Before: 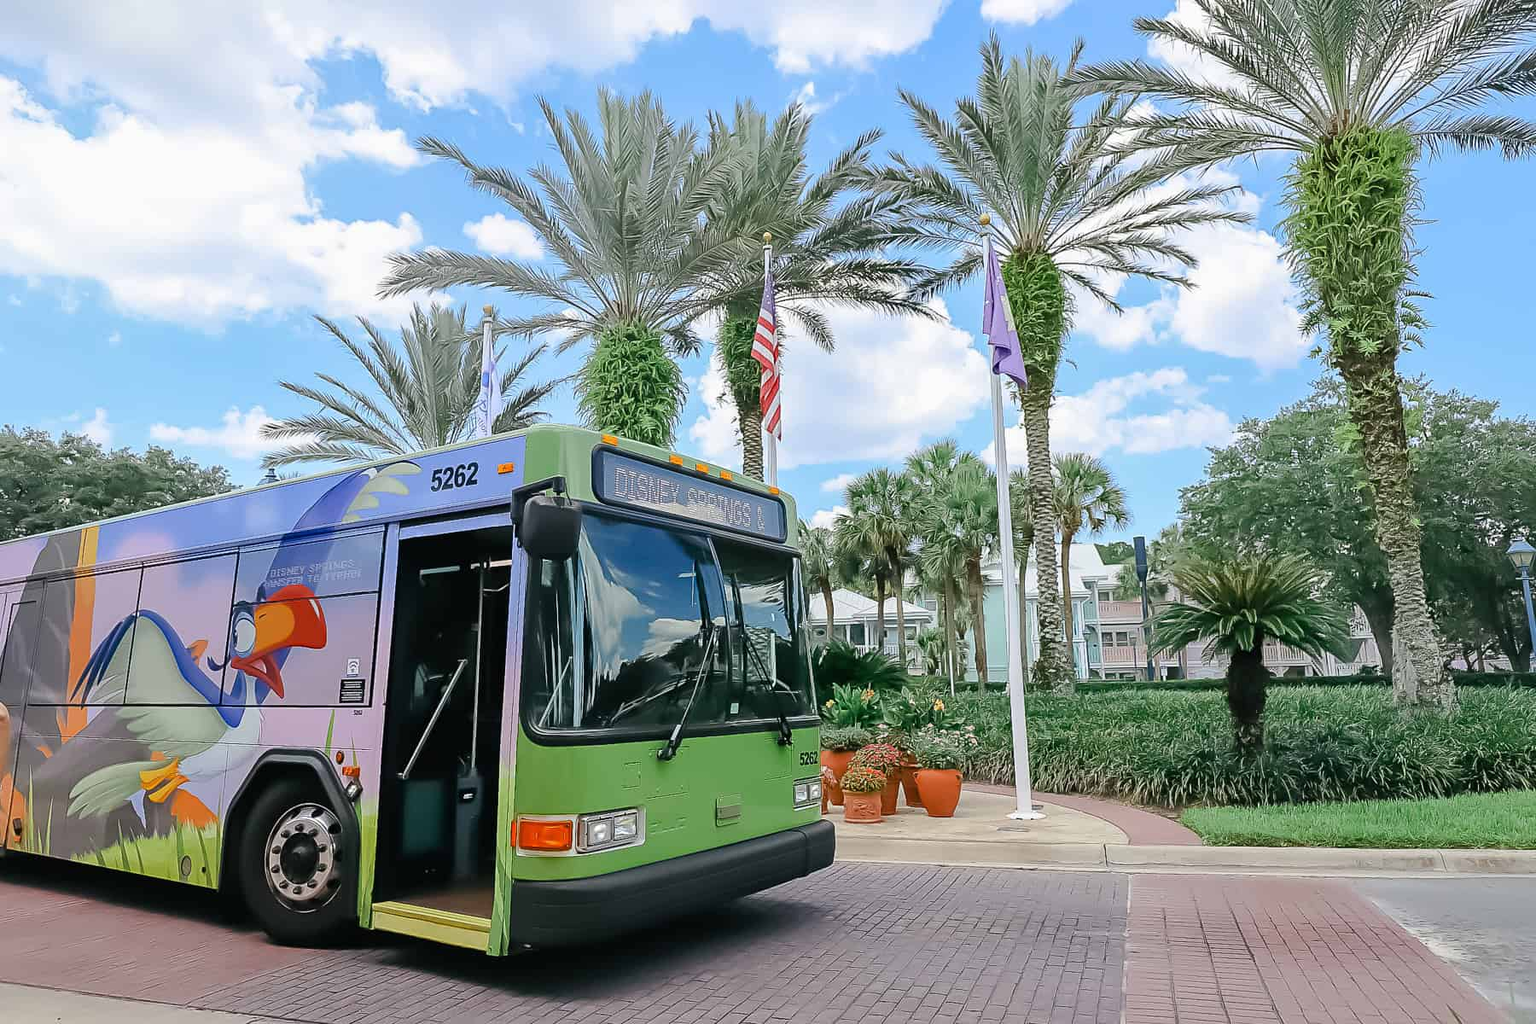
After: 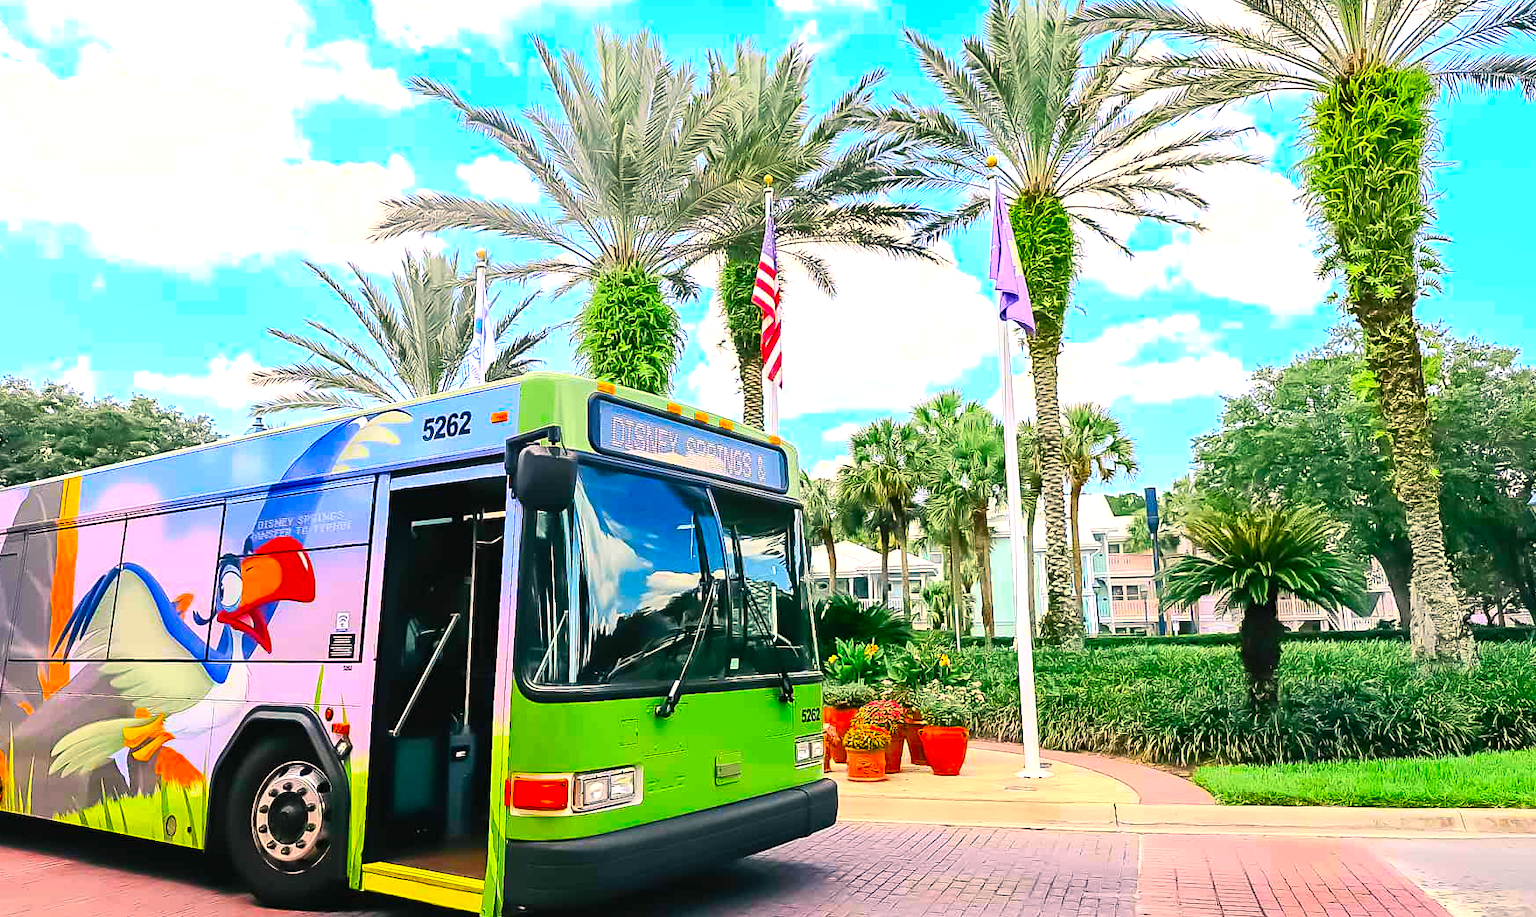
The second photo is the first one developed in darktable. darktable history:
color balance rgb: shadows lift › hue 85.24°, highlights gain › chroma 3.081%, highlights gain › hue 54.78°, perceptual saturation grading › global saturation 24.966%, perceptual brilliance grading › global brilliance 21.264%, perceptual brilliance grading › shadows -34.227%, contrast 4.523%
exposure: compensate exposure bias true, compensate highlight preservation false
crop: left 1.318%, top 6.121%, right 1.325%, bottom 6.635%
contrast brightness saturation: contrast 0.199, brightness 0.198, saturation 0.818
